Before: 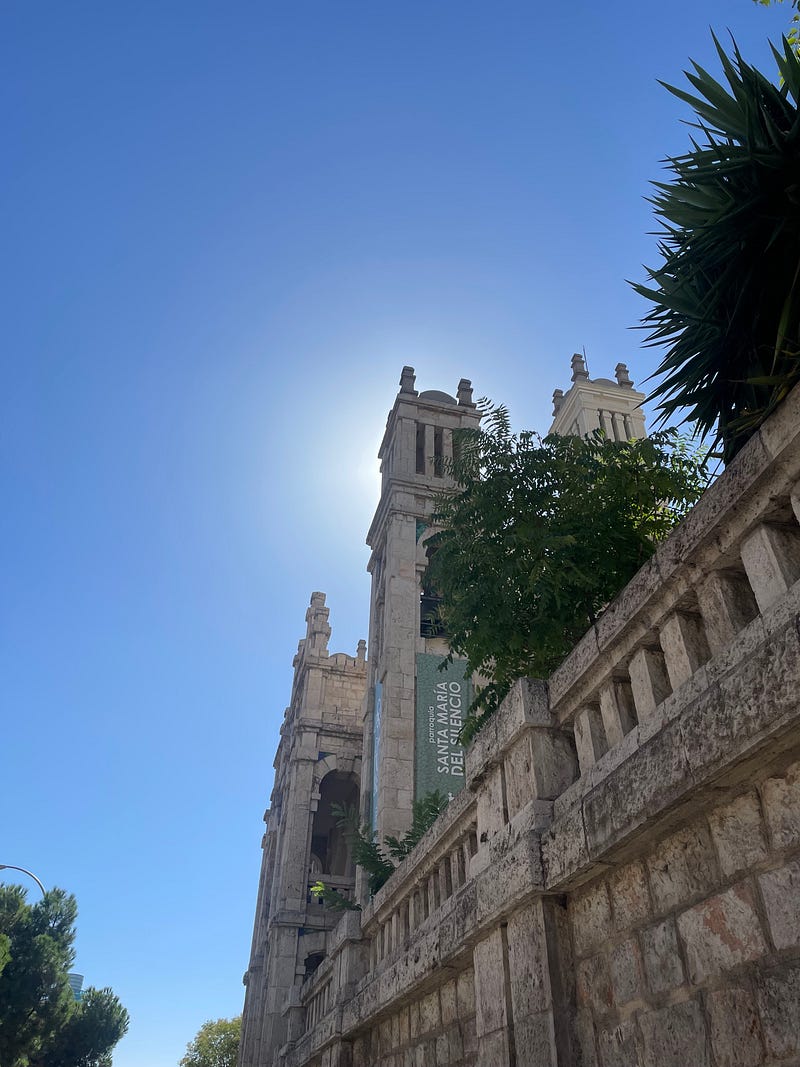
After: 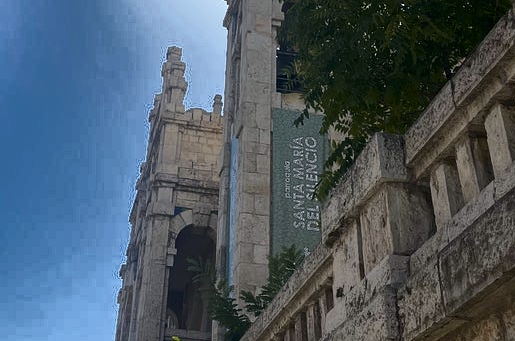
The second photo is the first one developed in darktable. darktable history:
crop: left 18.091%, top 51.13%, right 17.525%, bottom 16.85%
fill light: exposure -0.73 EV, center 0.69, width 2.2
tone curve: curves: ch0 [(0, 0) (0.227, 0.17) (0.766, 0.774) (1, 1)]; ch1 [(0, 0) (0.114, 0.127) (0.437, 0.452) (0.498, 0.495) (0.579, 0.576) (1, 1)]; ch2 [(0, 0) (0.233, 0.259) (0.493, 0.492) (0.568, 0.579) (1, 1)], color space Lab, independent channels, preserve colors none
